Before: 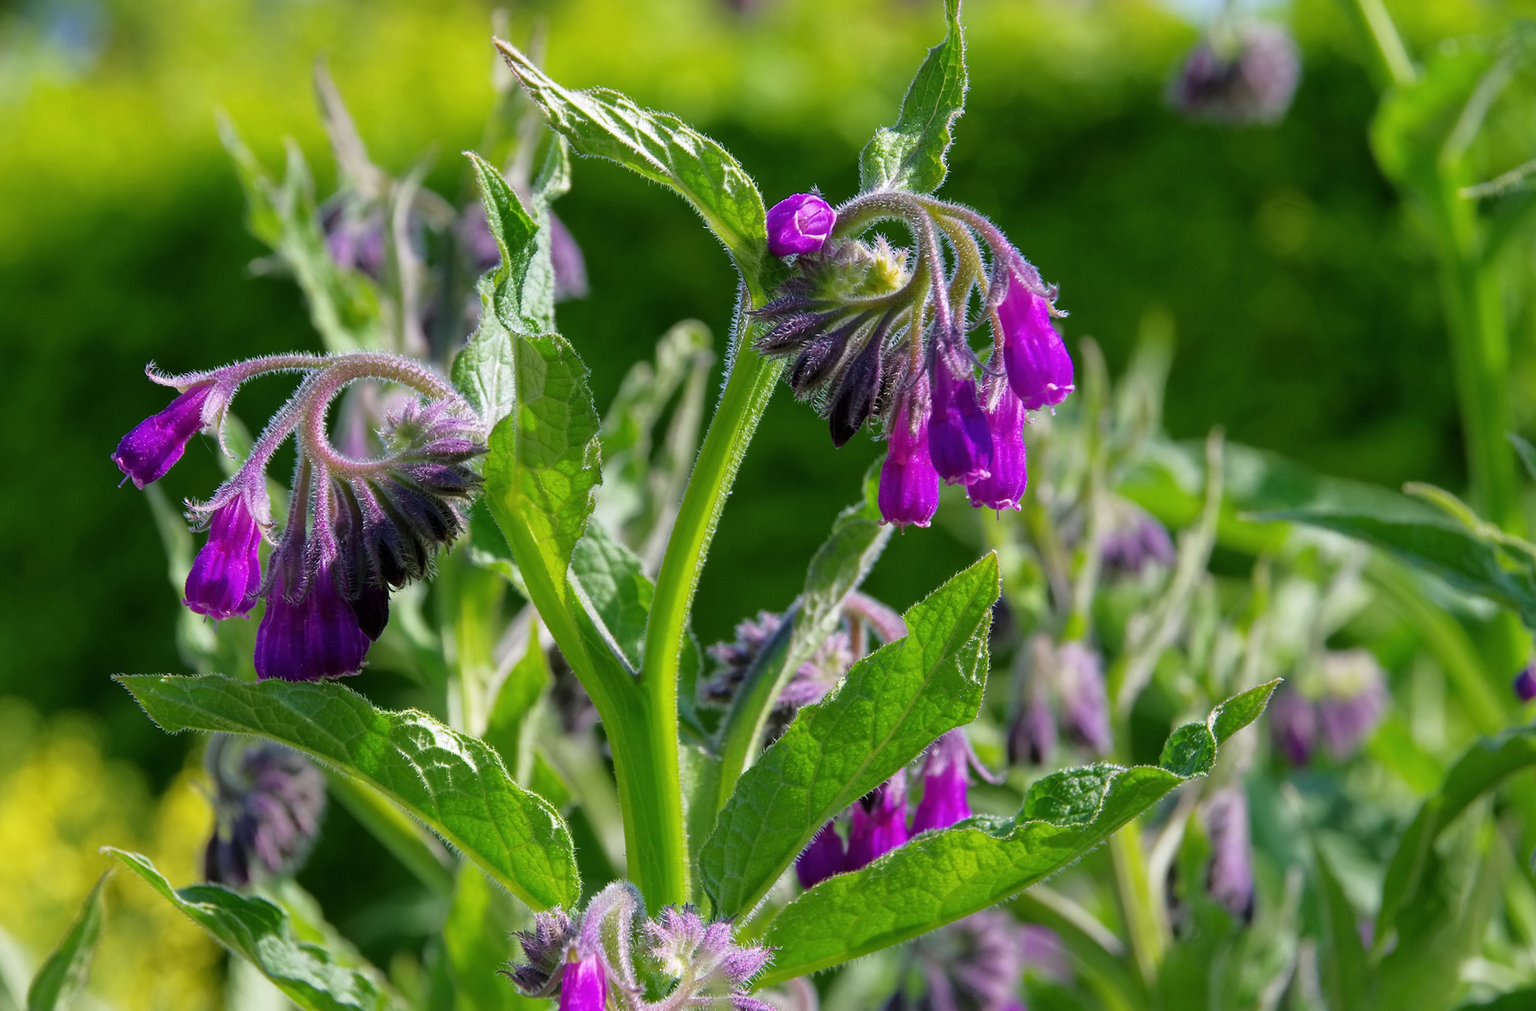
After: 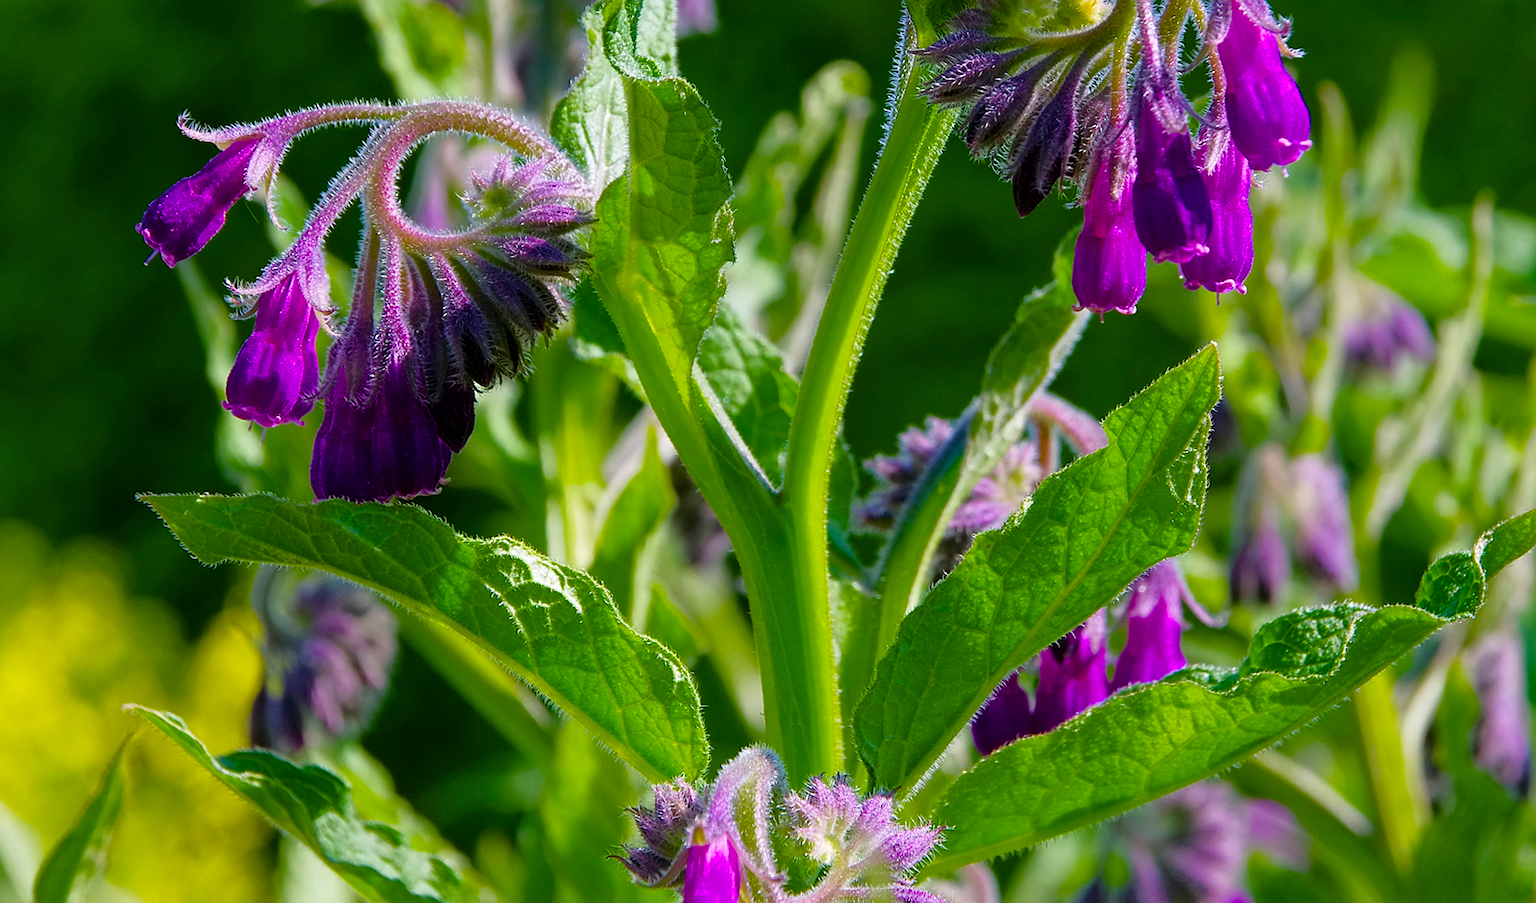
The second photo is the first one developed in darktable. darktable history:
crop: top 26.774%, right 18.038%
color balance rgb: linear chroma grading › shadows -8.409%, linear chroma grading › global chroma 9.994%, perceptual saturation grading › global saturation 34.708%, perceptual saturation grading › highlights -25.517%, perceptual saturation grading › shadows 49.72%, global vibrance 20%
sharpen: on, module defaults
